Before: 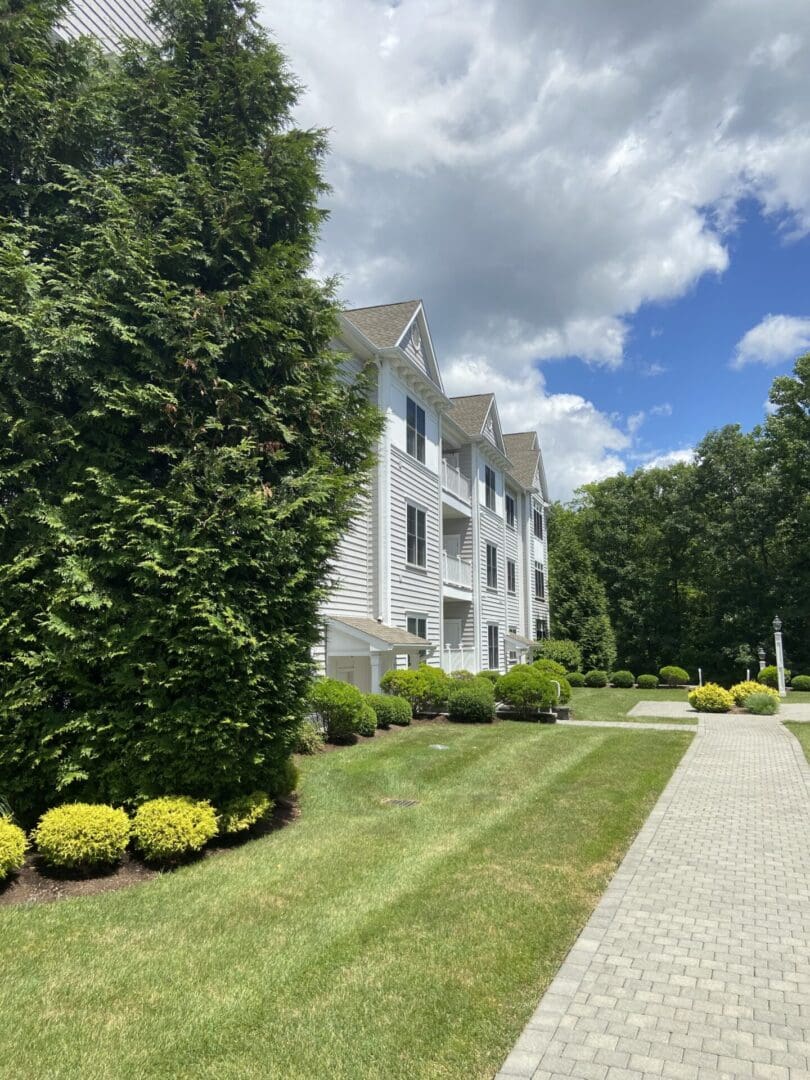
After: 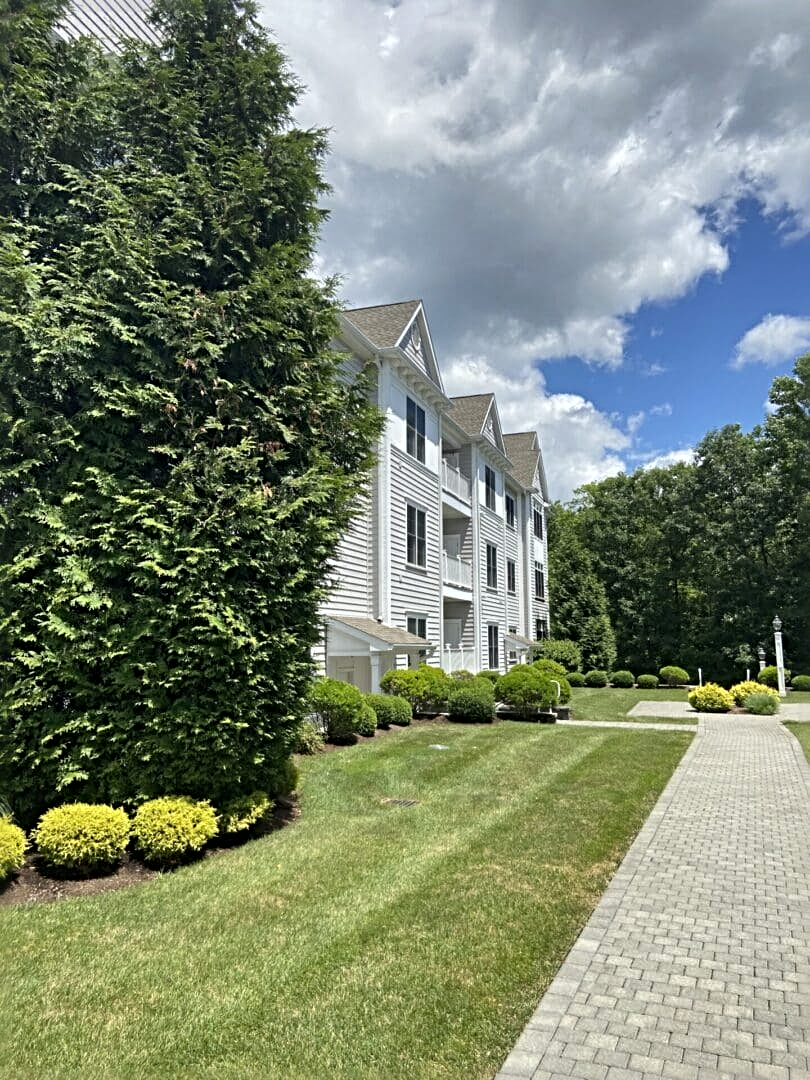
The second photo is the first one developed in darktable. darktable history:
sharpen: radius 4.883
shadows and highlights: highlights color adjustment 0%, low approximation 0.01, soften with gaussian
